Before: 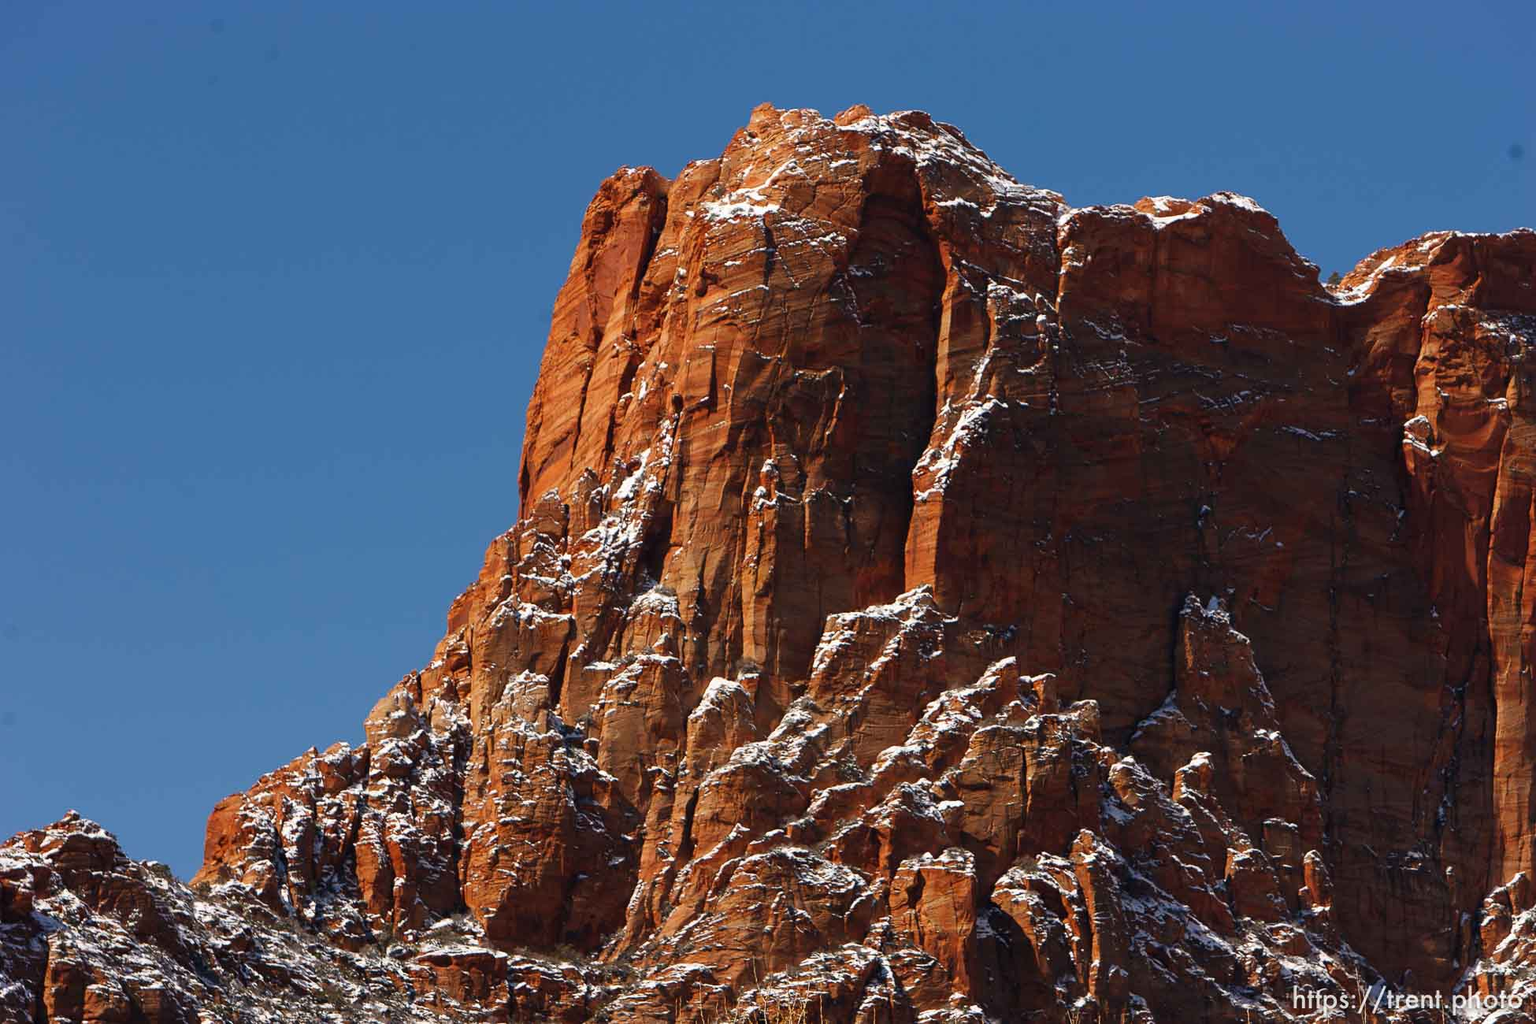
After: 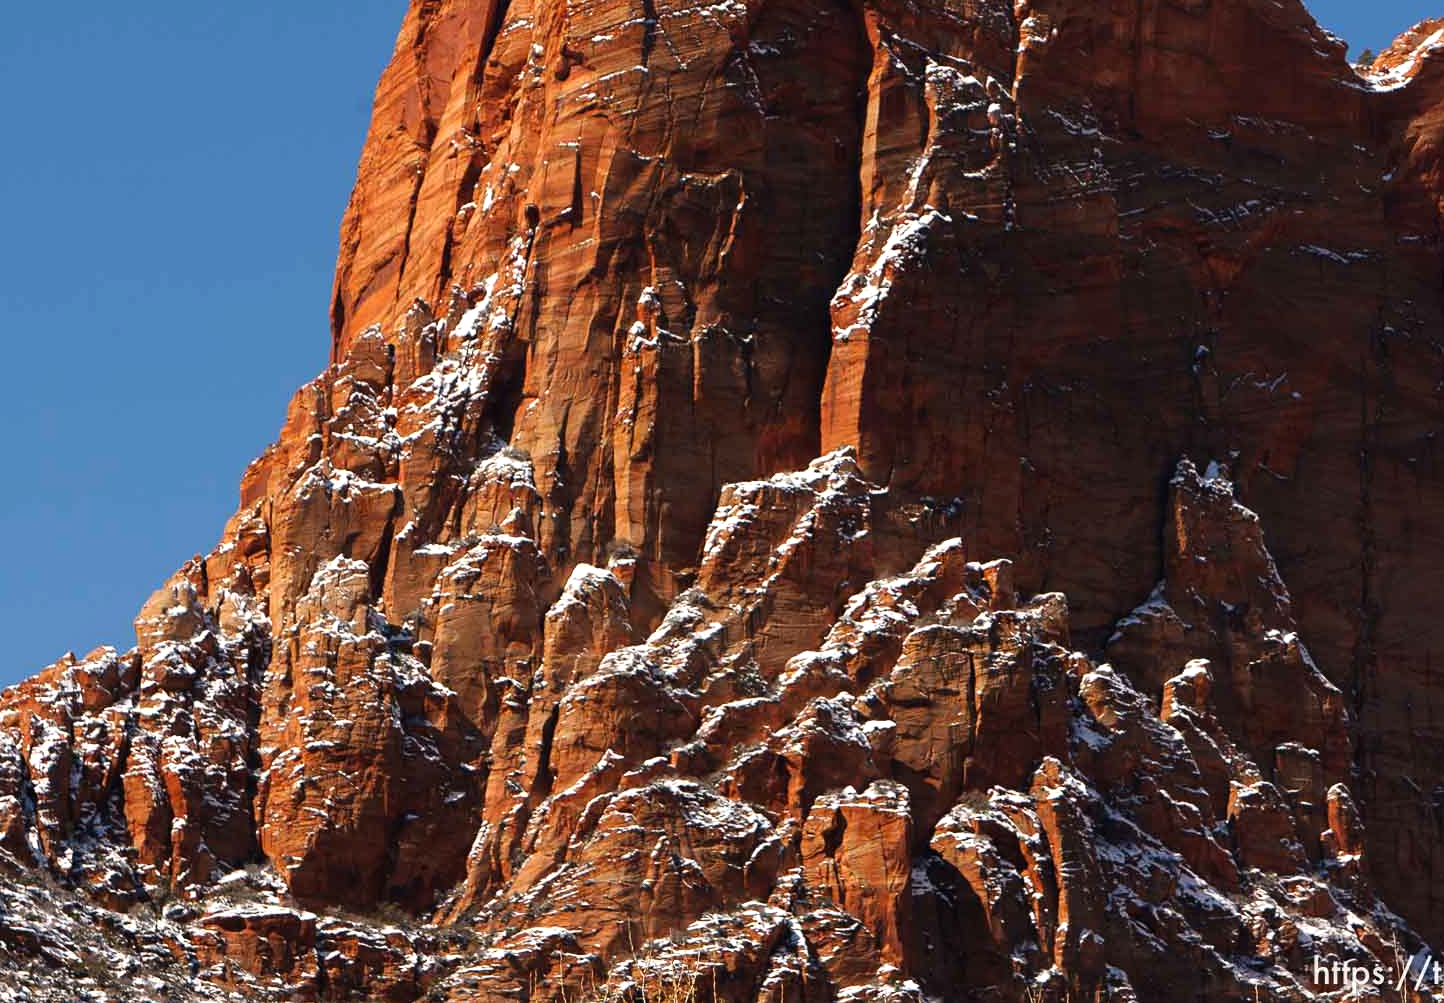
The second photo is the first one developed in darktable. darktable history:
crop: left 16.846%, top 22.831%, right 9.086%
tone equalizer: -8 EV -0.449 EV, -7 EV -0.385 EV, -6 EV -0.319 EV, -5 EV -0.221 EV, -3 EV 0.246 EV, -2 EV 0.362 EV, -1 EV 0.366 EV, +0 EV 0.396 EV
